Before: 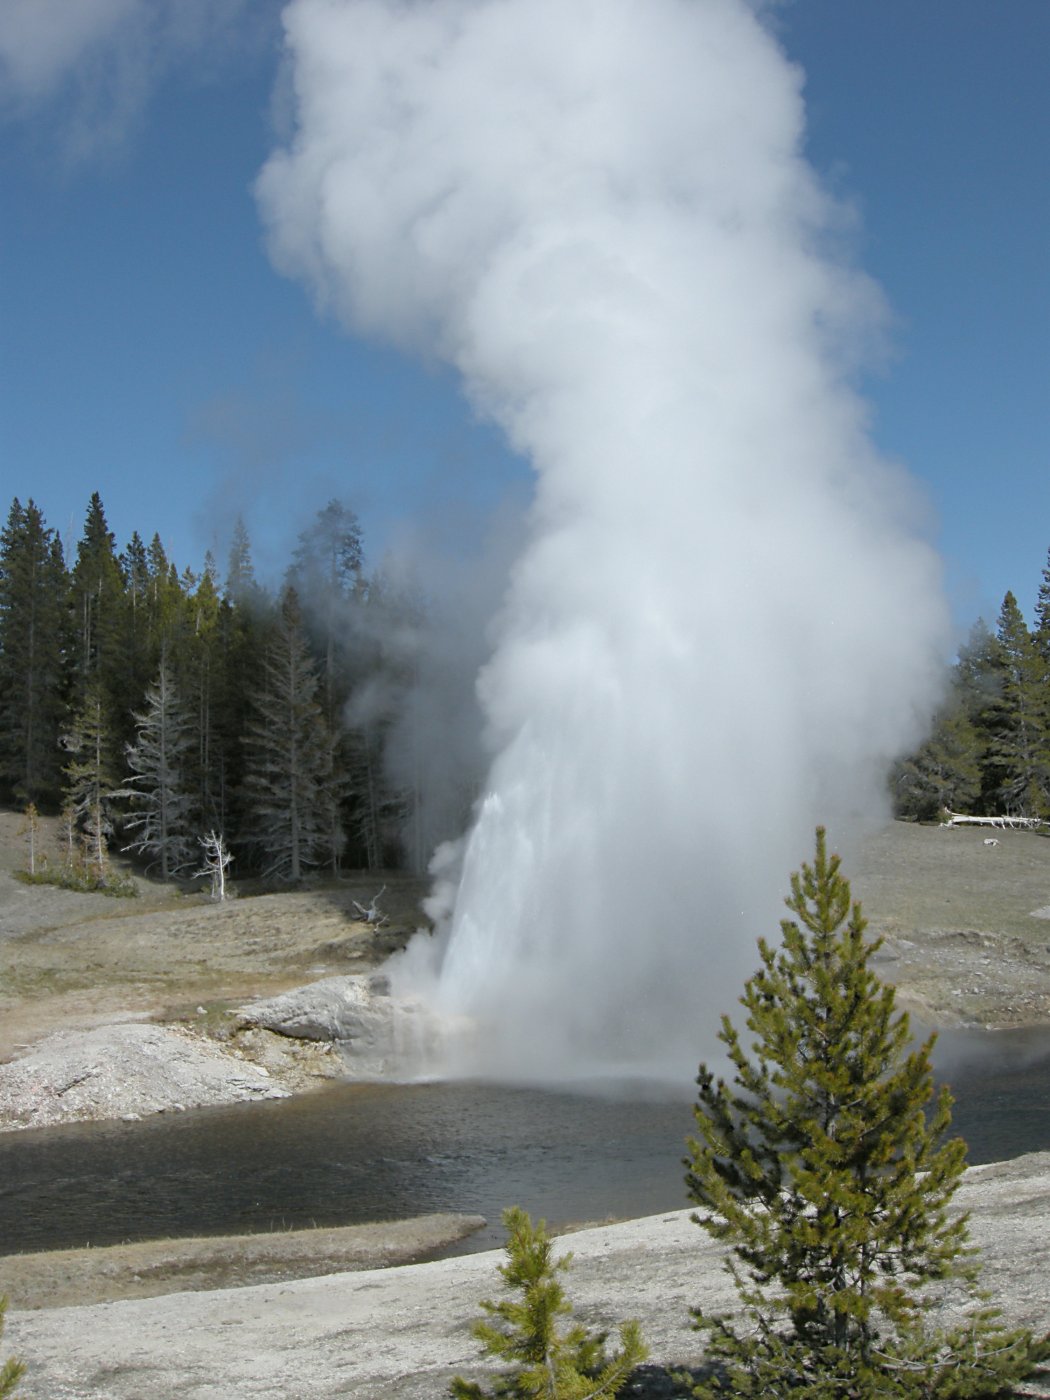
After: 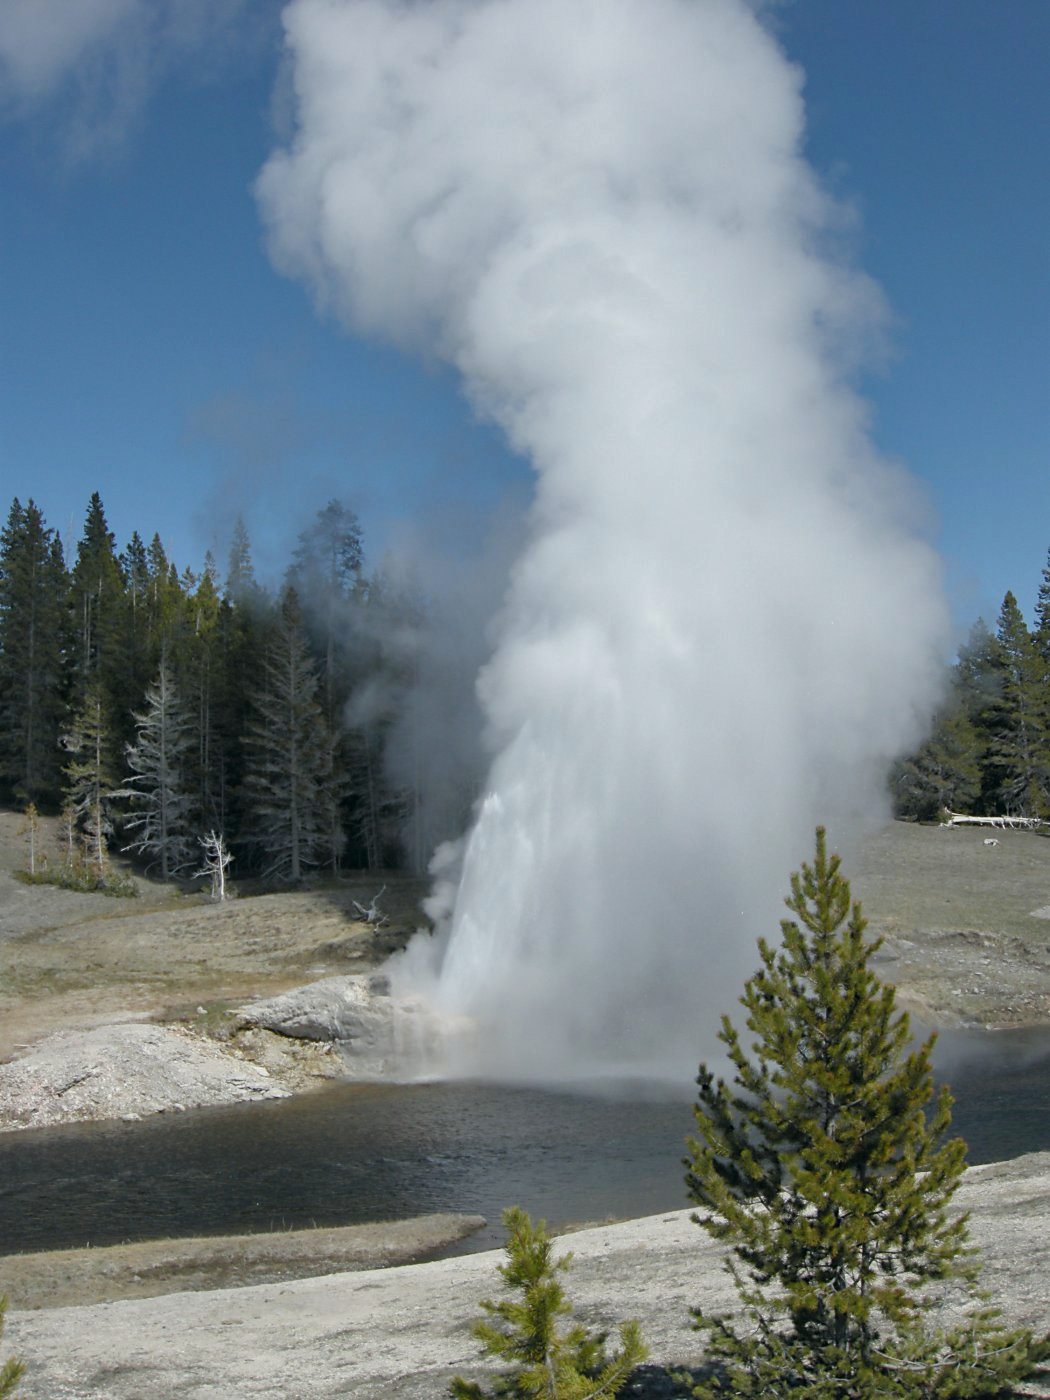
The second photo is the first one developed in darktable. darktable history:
shadows and highlights: radius 135.65, soften with gaussian
color correction: highlights a* 0.497, highlights b* 2.69, shadows a* -1.38, shadows b* -3.99
contrast brightness saturation: contrast 0.031, brightness -0.04
